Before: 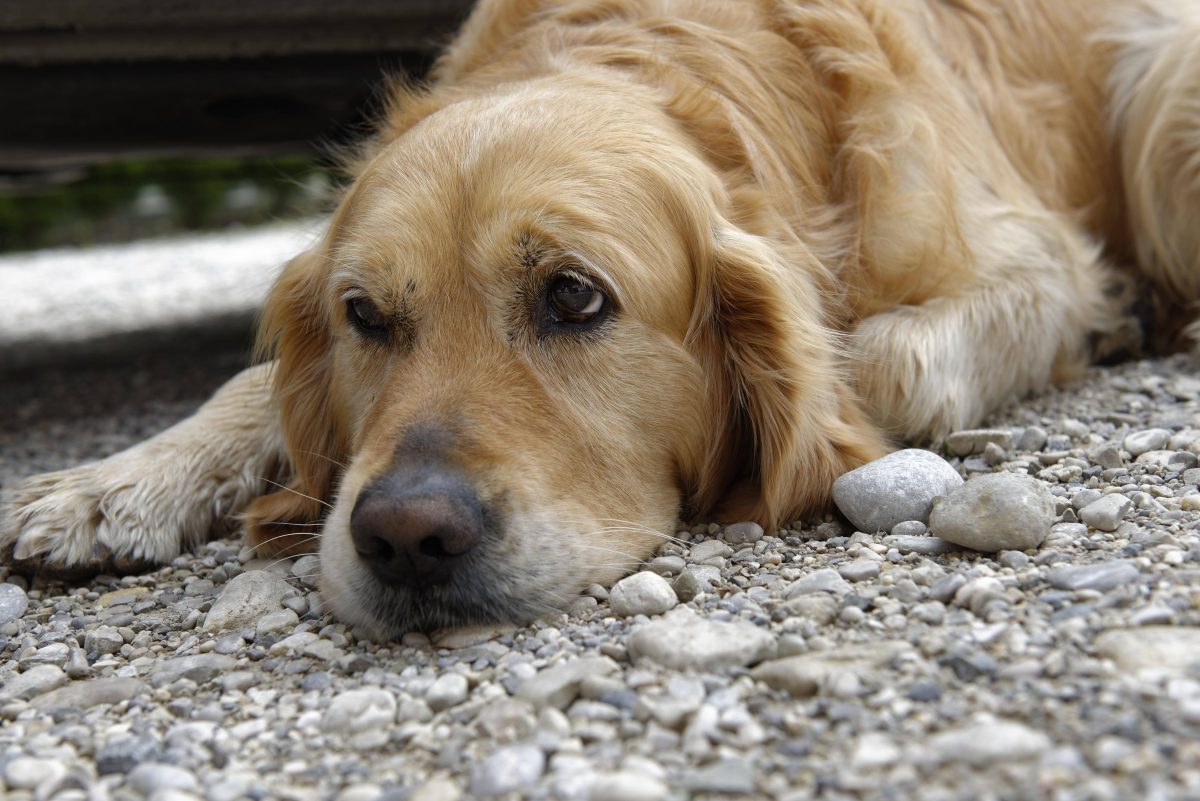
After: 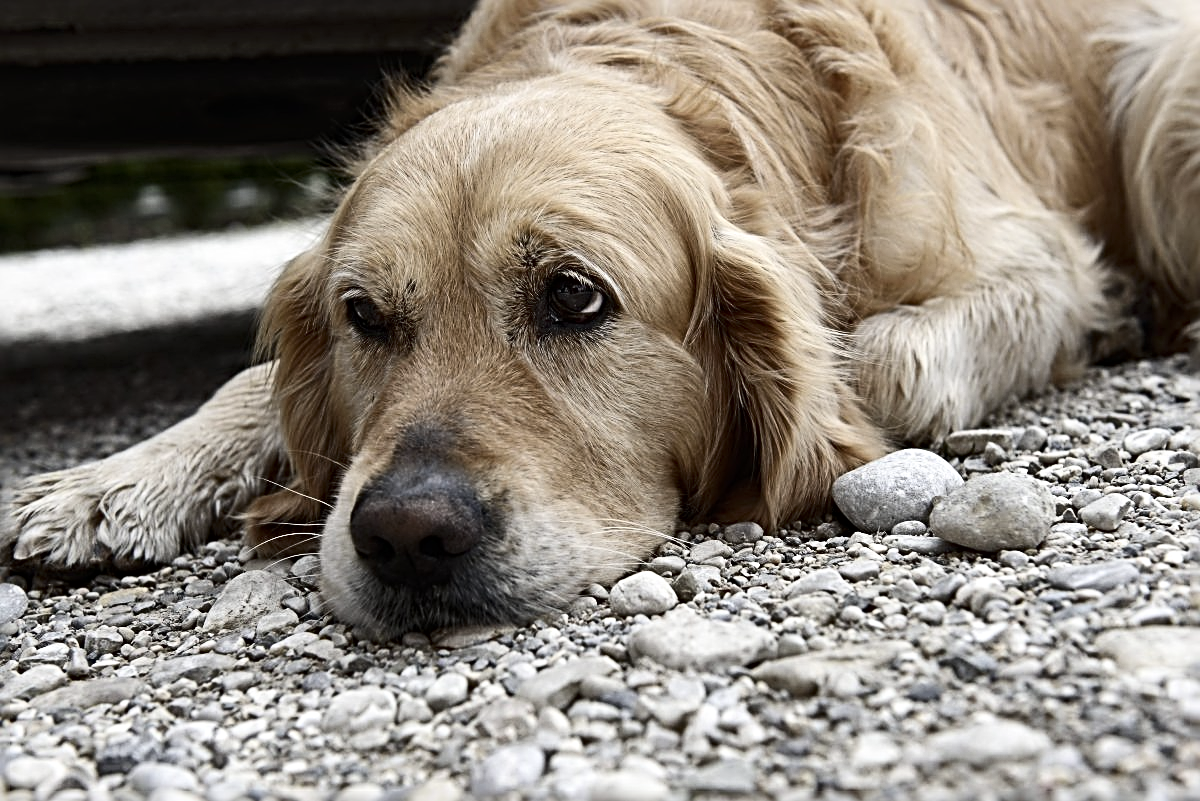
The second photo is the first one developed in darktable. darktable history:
sharpen: radius 3.735, amount 0.931
contrast brightness saturation: contrast 0.252, saturation -0.322
